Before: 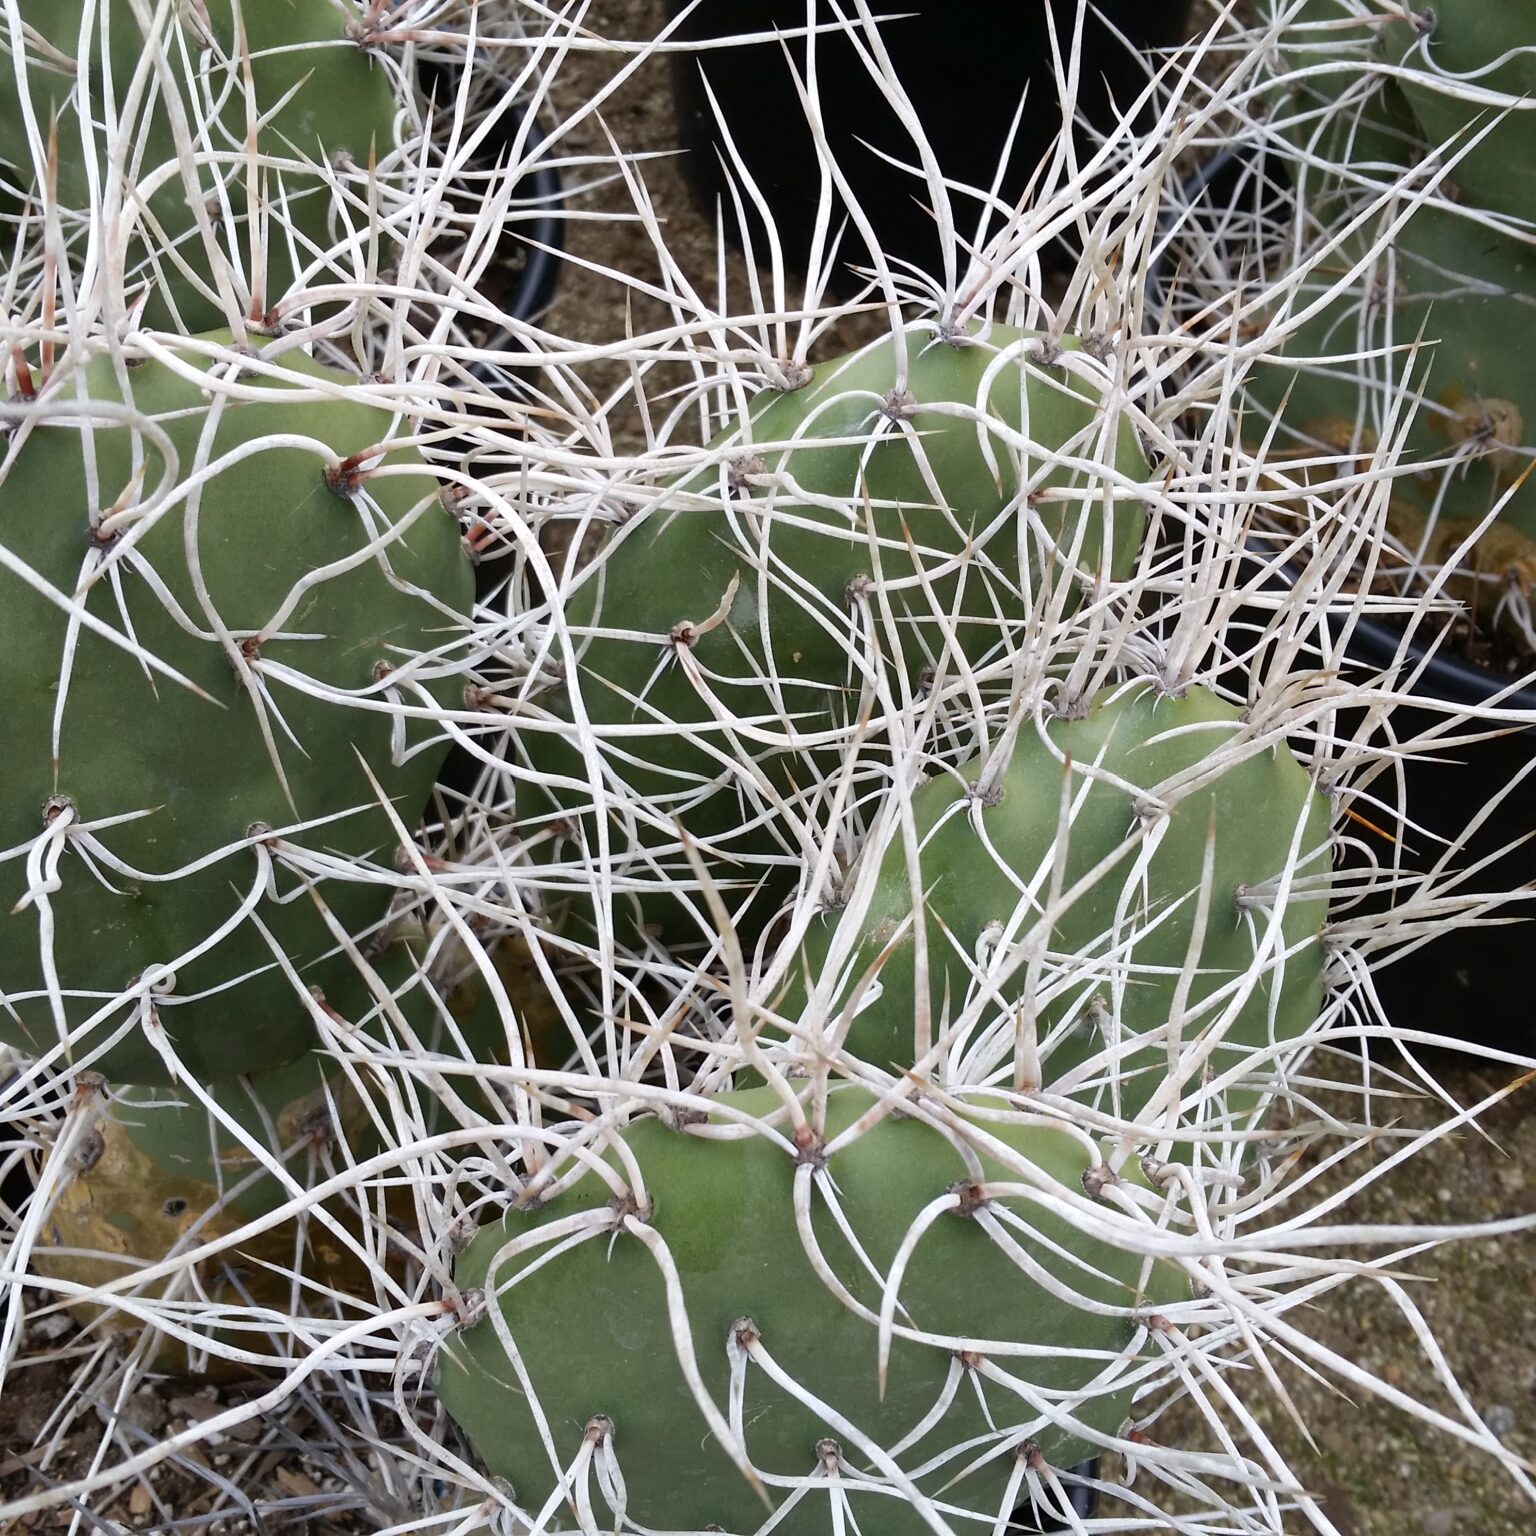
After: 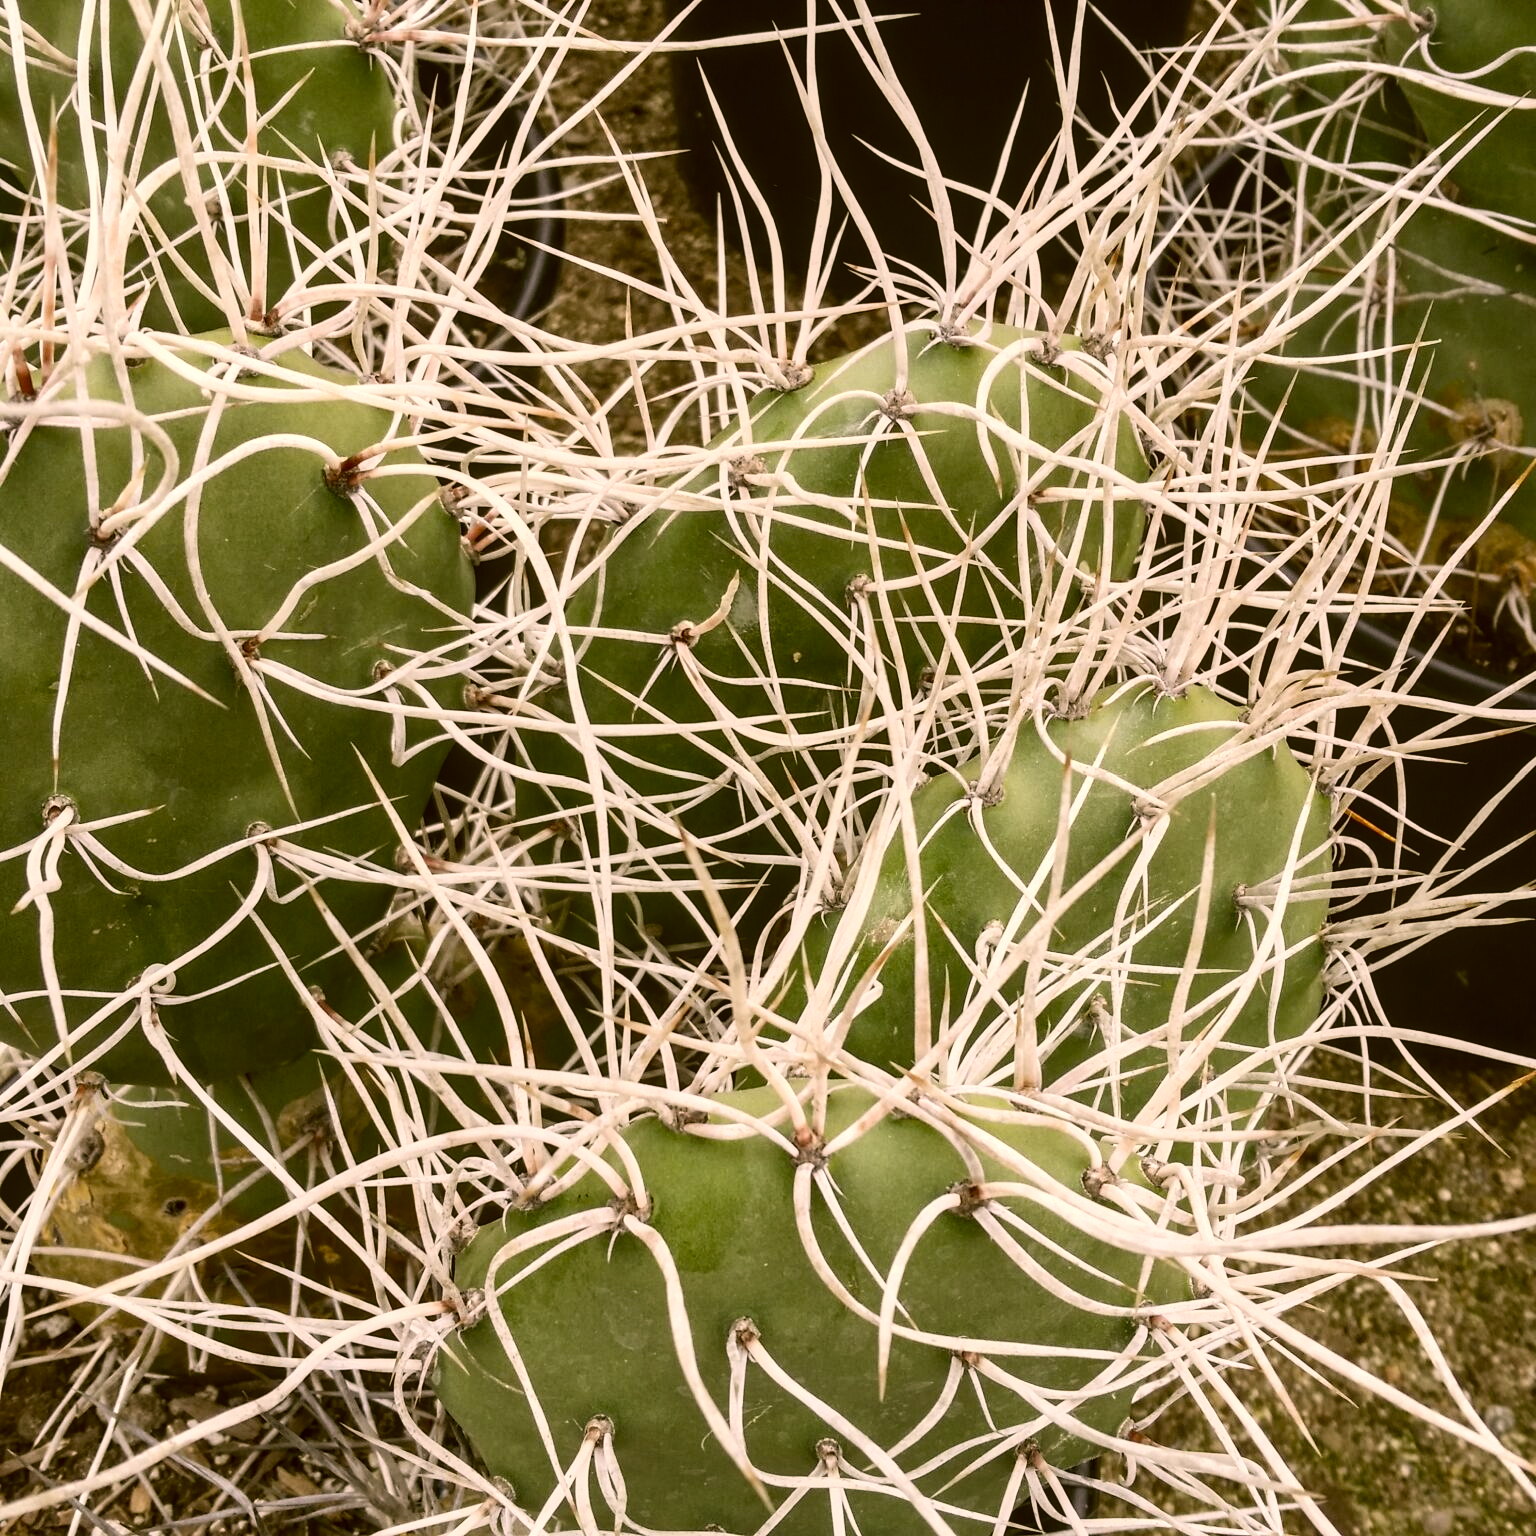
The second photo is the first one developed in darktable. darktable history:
color correction: highlights a* 8.85, highlights b* 15.02, shadows a* -0.552, shadows b* 25.94
contrast brightness saturation: contrast 0.244, brightness 0.094
local contrast: on, module defaults
